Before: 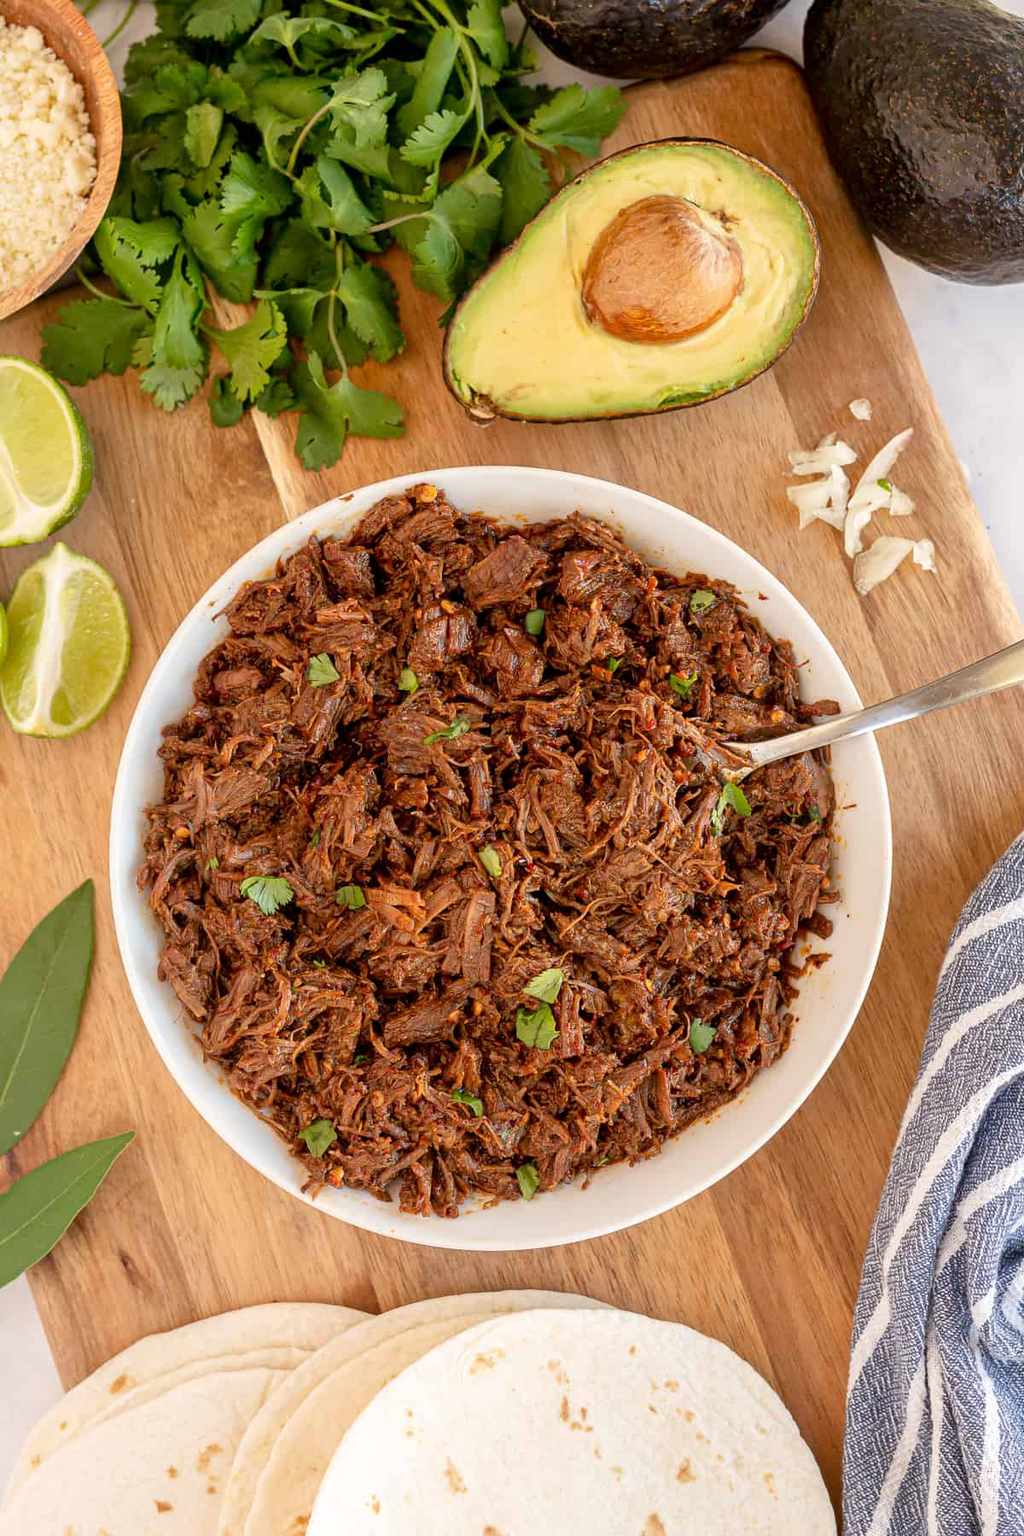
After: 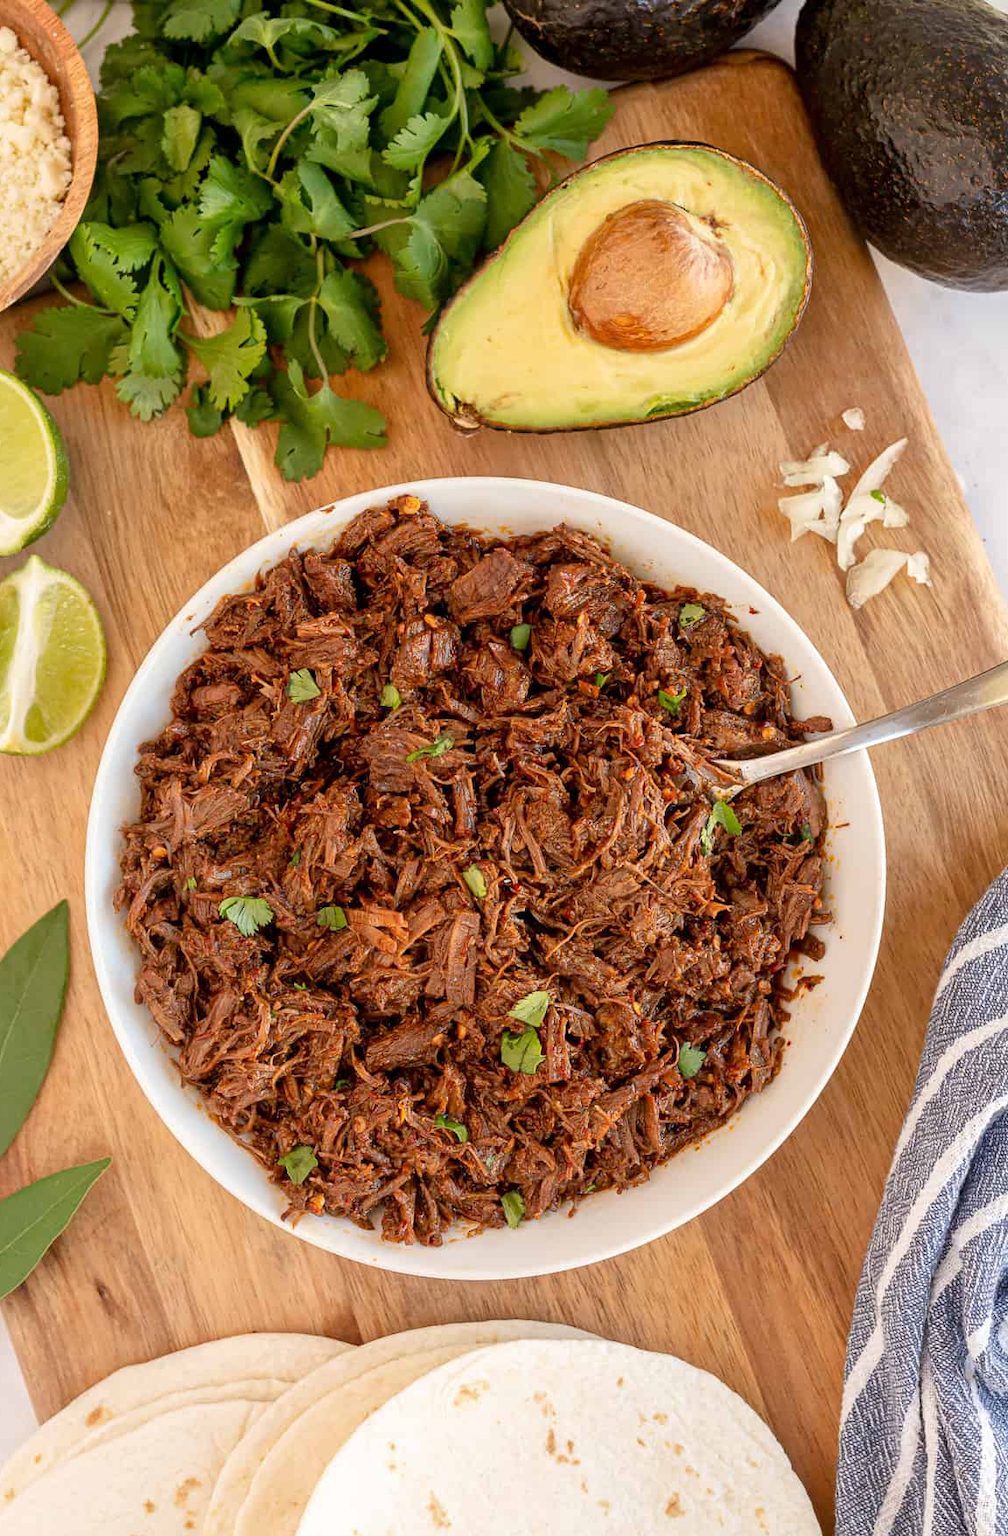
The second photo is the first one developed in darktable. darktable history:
crop and rotate: left 2.599%, right 1.085%, bottom 2.231%
